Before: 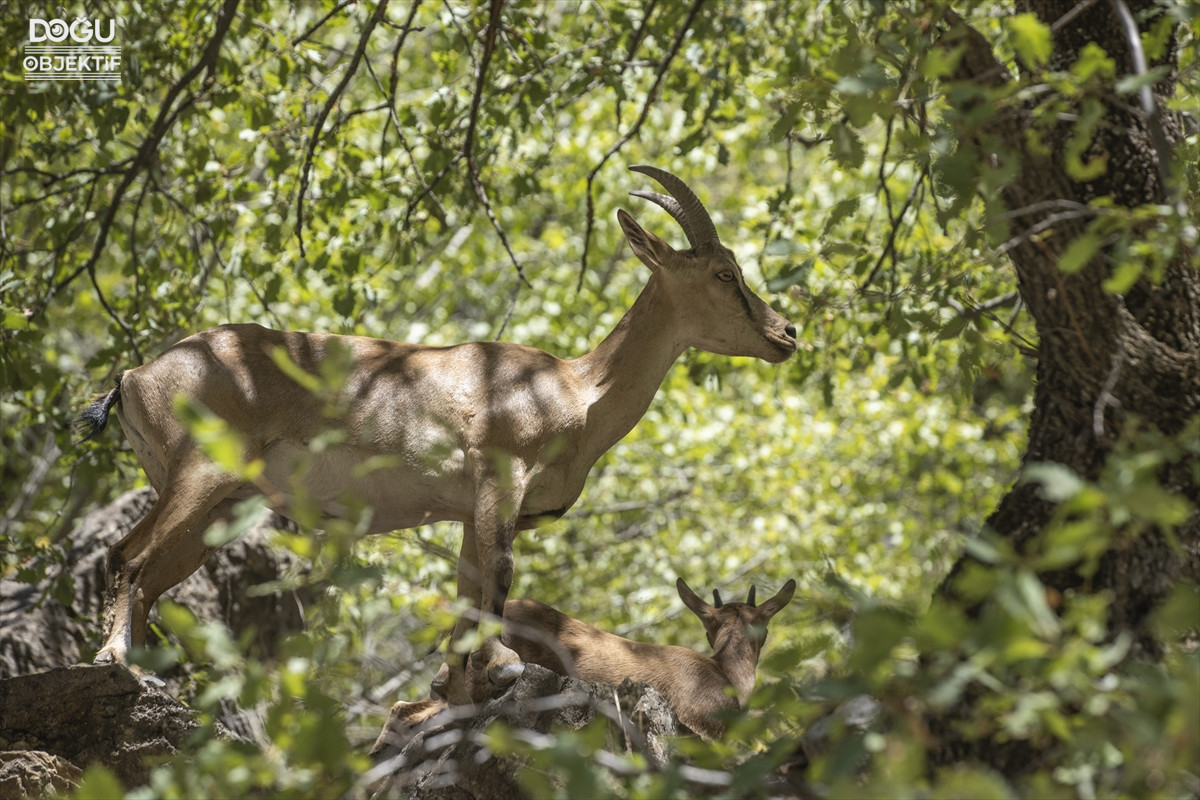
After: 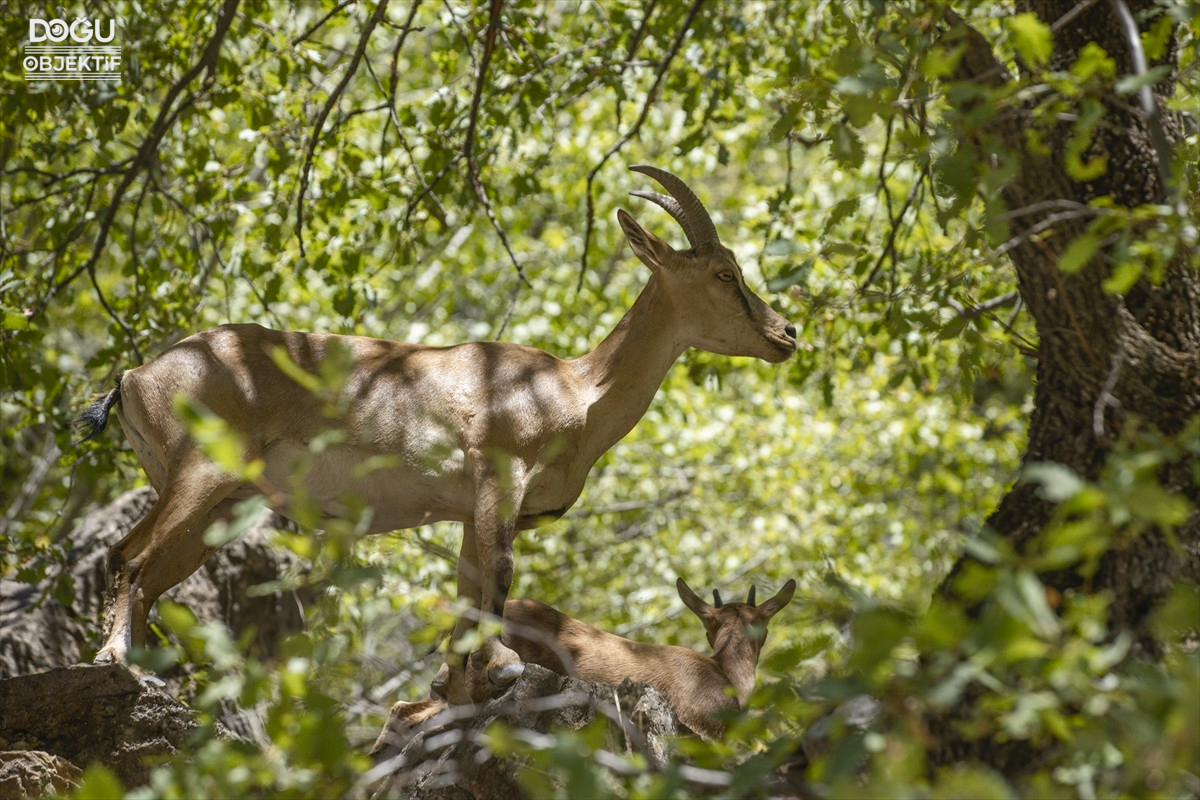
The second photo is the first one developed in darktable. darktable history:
color balance rgb: perceptual saturation grading › global saturation 20%, perceptual saturation grading › highlights -25%, perceptual saturation grading › shadows 25%
rgb curve: mode RGB, independent channels
